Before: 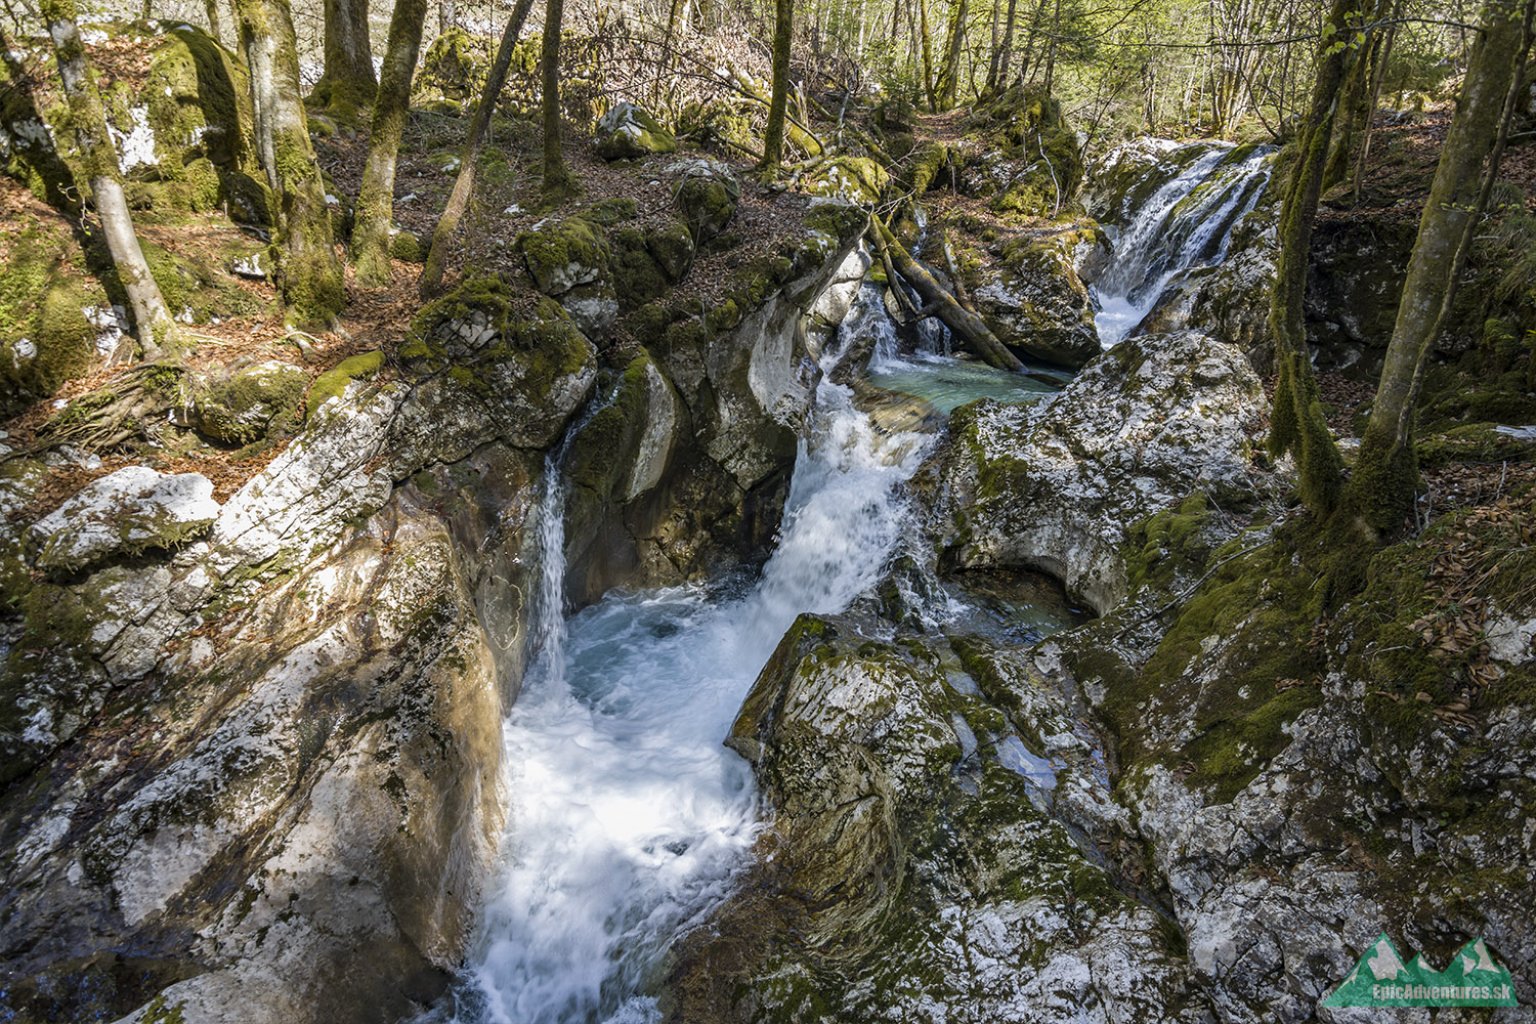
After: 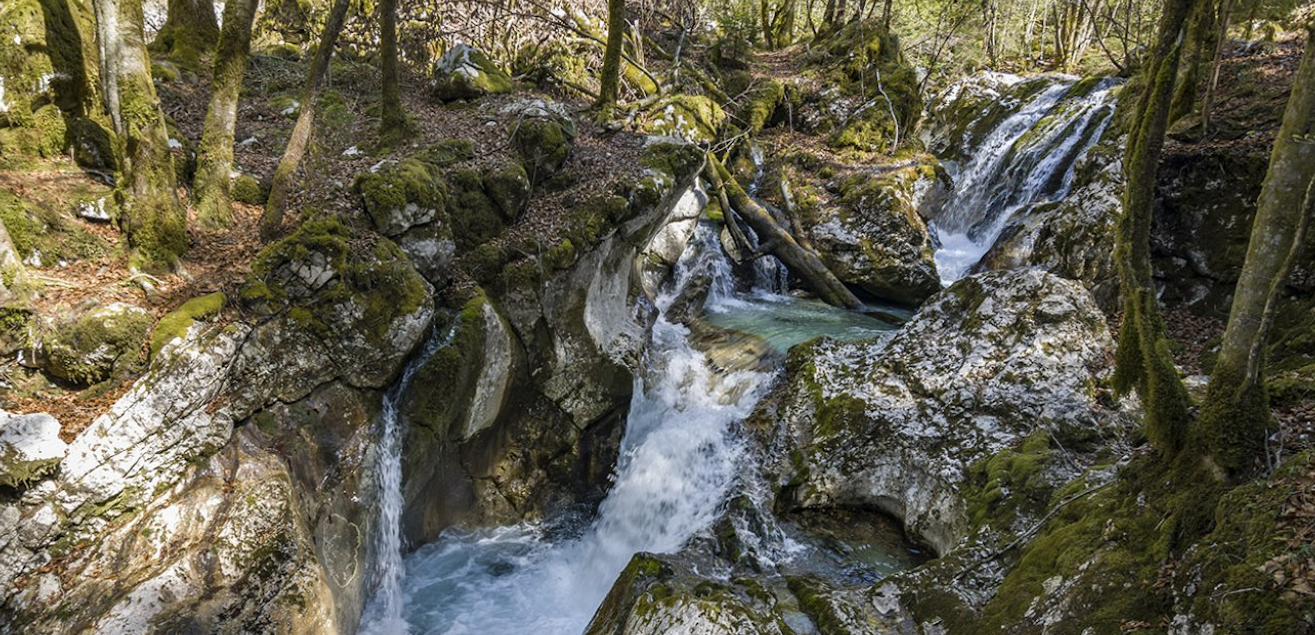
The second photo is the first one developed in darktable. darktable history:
crop and rotate: left 9.345%, top 7.22%, right 4.982%, bottom 32.331%
rotate and perspective: lens shift (horizontal) -0.055, automatic cropping off
